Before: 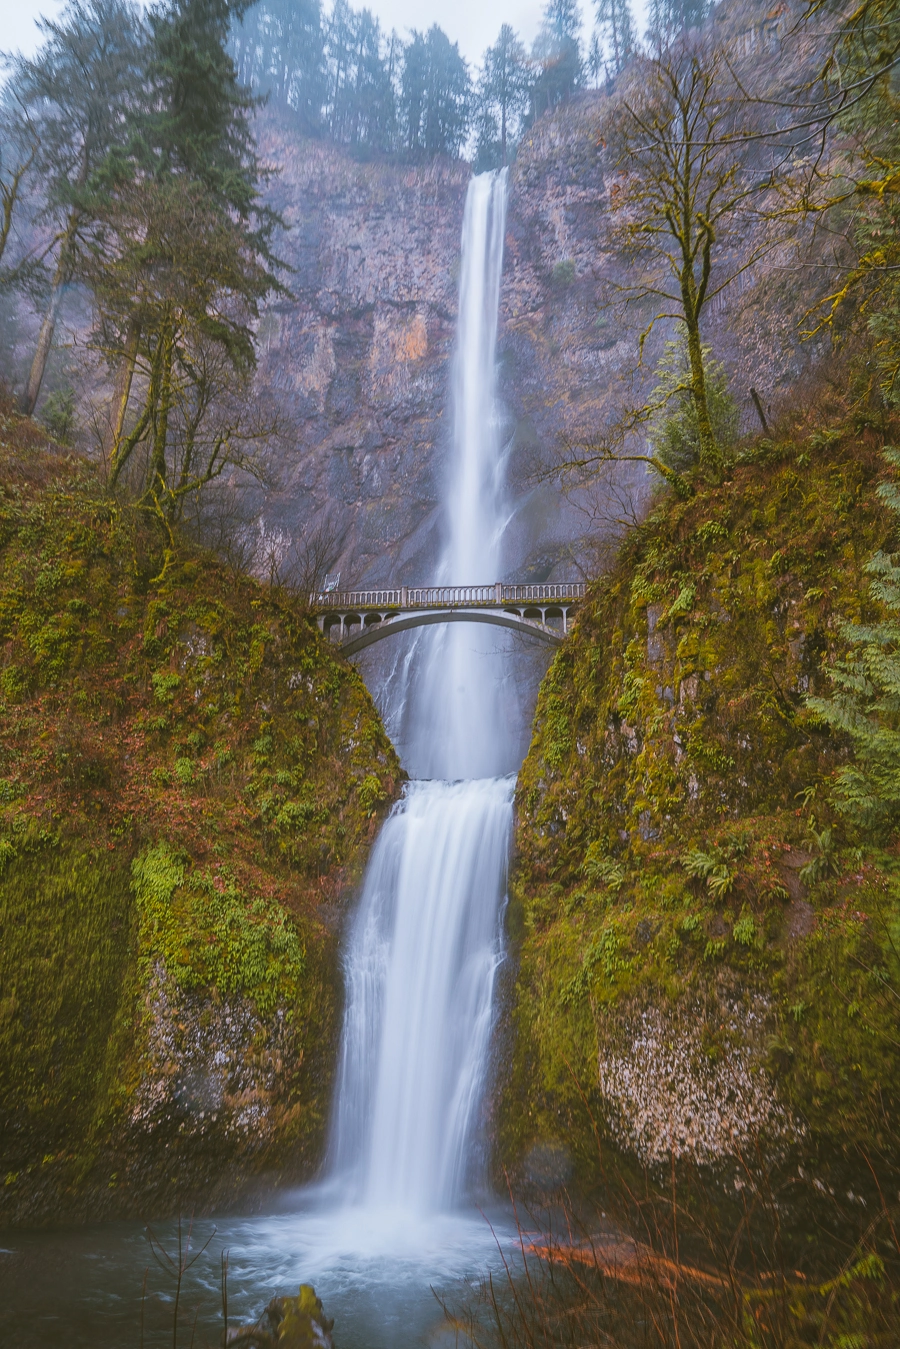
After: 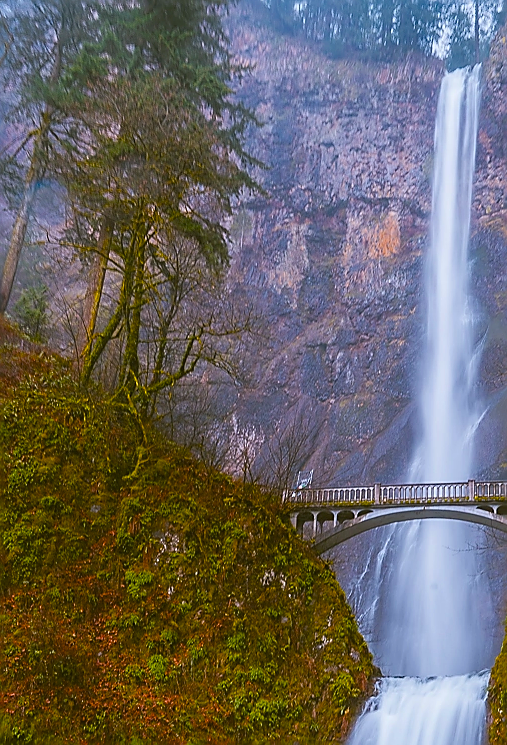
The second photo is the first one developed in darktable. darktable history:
crop and rotate: left 3.061%, top 7.674%, right 40.504%, bottom 37.059%
color balance rgb: perceptual saturation grading › global saturation 30.949%, global vibrance 16.045%, saturation formula JzAzBz (2021)
sharpen: radius 1.356, amount 1.254, threshold 0.746
